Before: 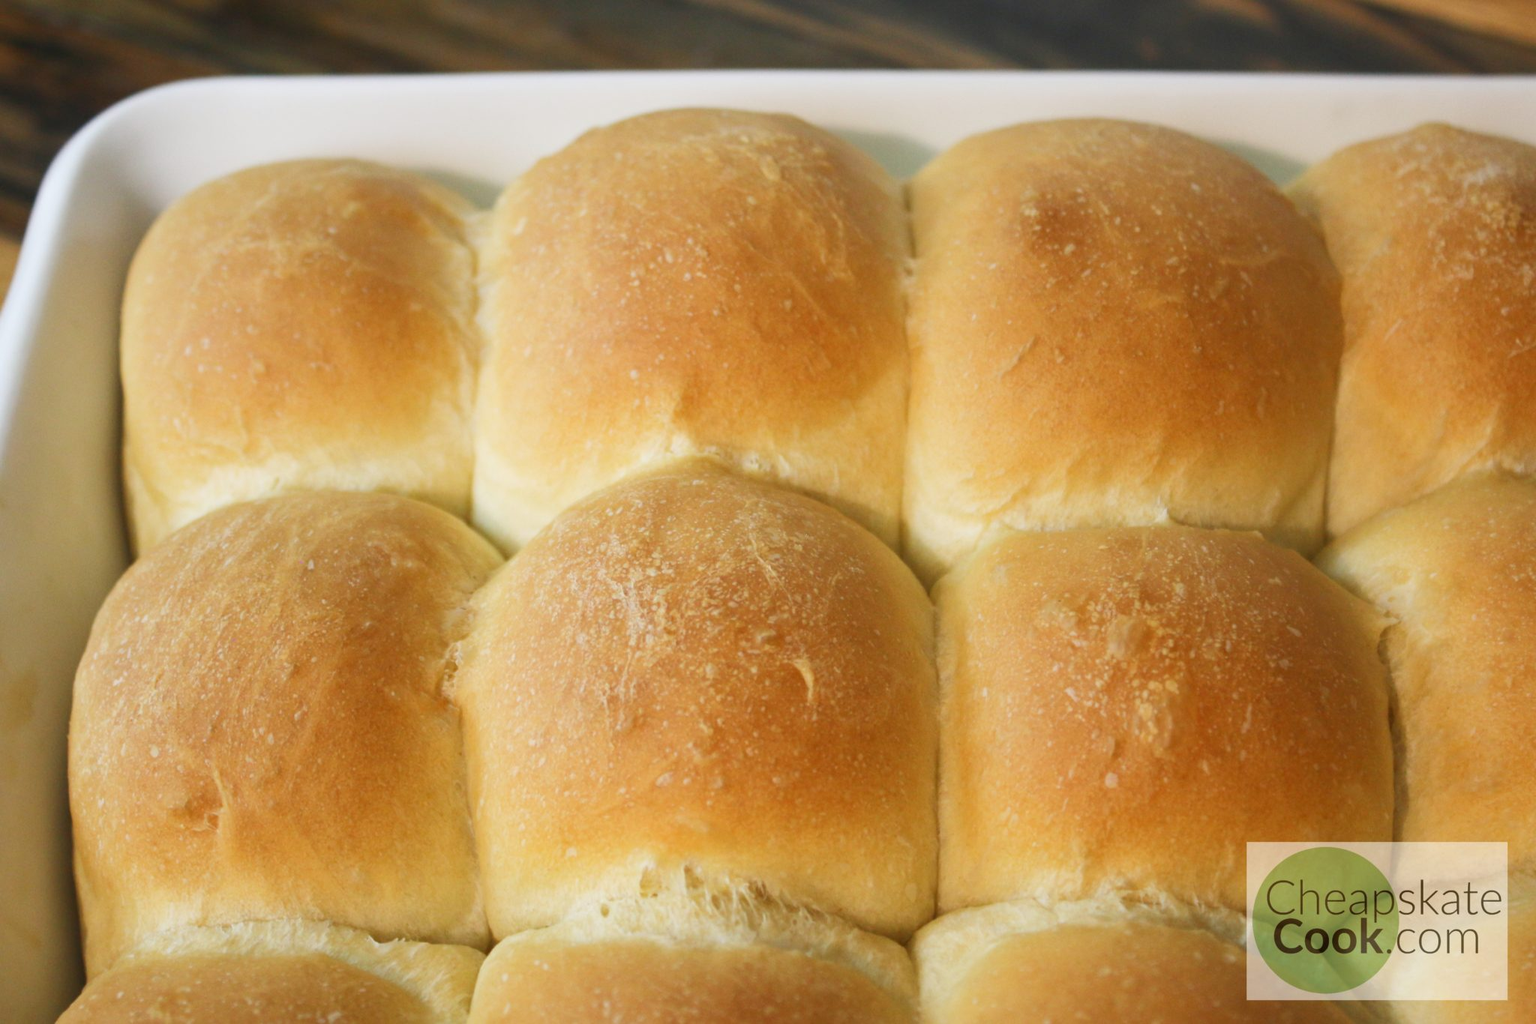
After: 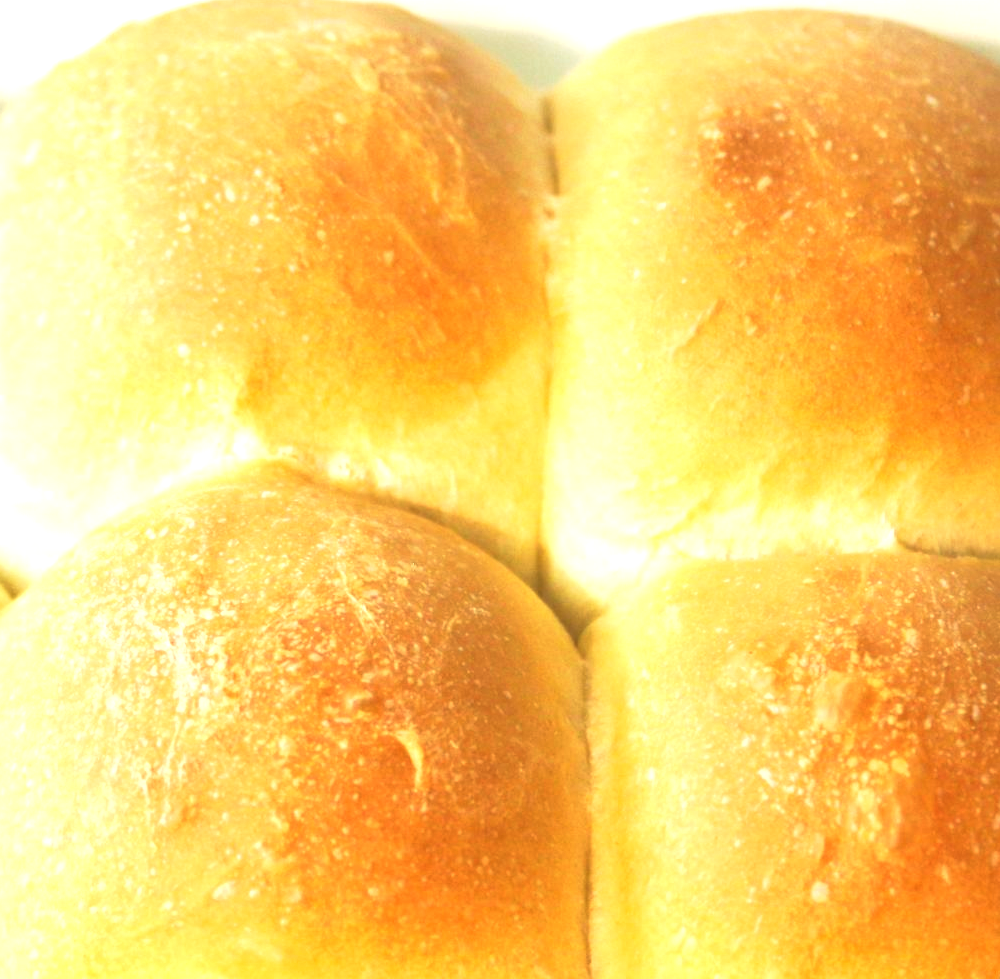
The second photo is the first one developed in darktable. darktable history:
tone curve: curves: ch0 [(0, 0.024) (0.119, 0.146) (0.474, 0.464) (0.718, 0.721) (0.817, 0.839) (1, 0.998)]; ch1 [(0, 0) (0.377, 0.416) (0.439, 0.451) (0.477, 0.477) (0.501, 0.497) (0.538, 0.544) (0.58, 0.602) (0.664, 0.676) (0.783, 0.804) (1, 1)]; ch2 [(0, 0) (0.38, 0.405) (0.463, 0.456) (0.498, 0.497) (0.524, 0.535) (0.578, 0.576) (0.648, 0.665) (1, 1)], preserve colors none
exposure: black level correction 0.001, exposure 1.132 EV, compensate exposure bias true, compensate highlight preservation false
color correction: highlights a* -0.92, highlights b* 4.55, shadows a* 3.52
crop: left 32.361%, top 10.931%, right 18.776%, bottom 17.345%
